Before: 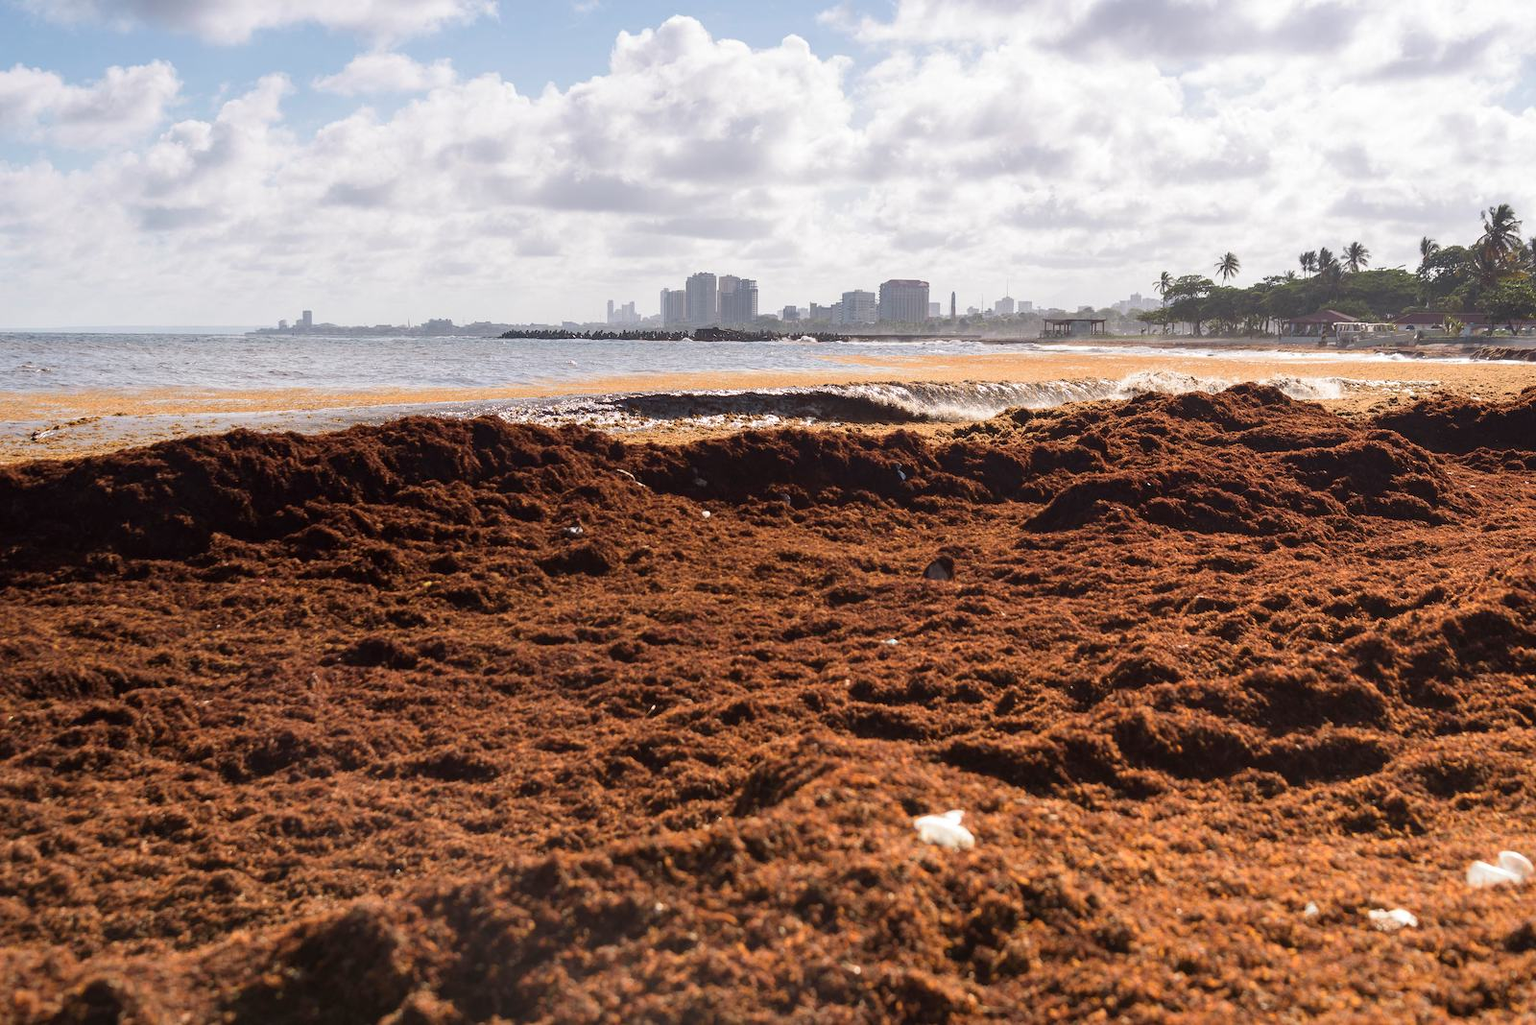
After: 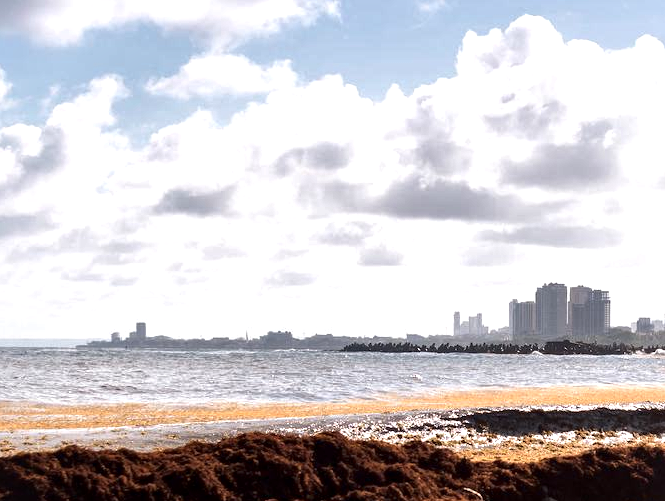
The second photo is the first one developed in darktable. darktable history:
tone equalizer: -8 EV -0.398 EV, -7 EV -0.407 EV, -6 EV -0.338 EV, -5 EV -0.185 EV, -3 EV 0.248 EV, -2 EV 0.348 EV, -1 EV 0.384 EV, +0 EV 0.426 EV, edges refinement/feathering 500, mask exposure compensation -1.57 EV, preserve details no
color correction: highlights b* -0.008
crop and rotate: left 11.194%, top 0.095%, right 47.201%, bottom 52.917%
local contrast: mode bilateral grid, contrast 44, coarseness 69, detail 211%, midtone range 0.2
